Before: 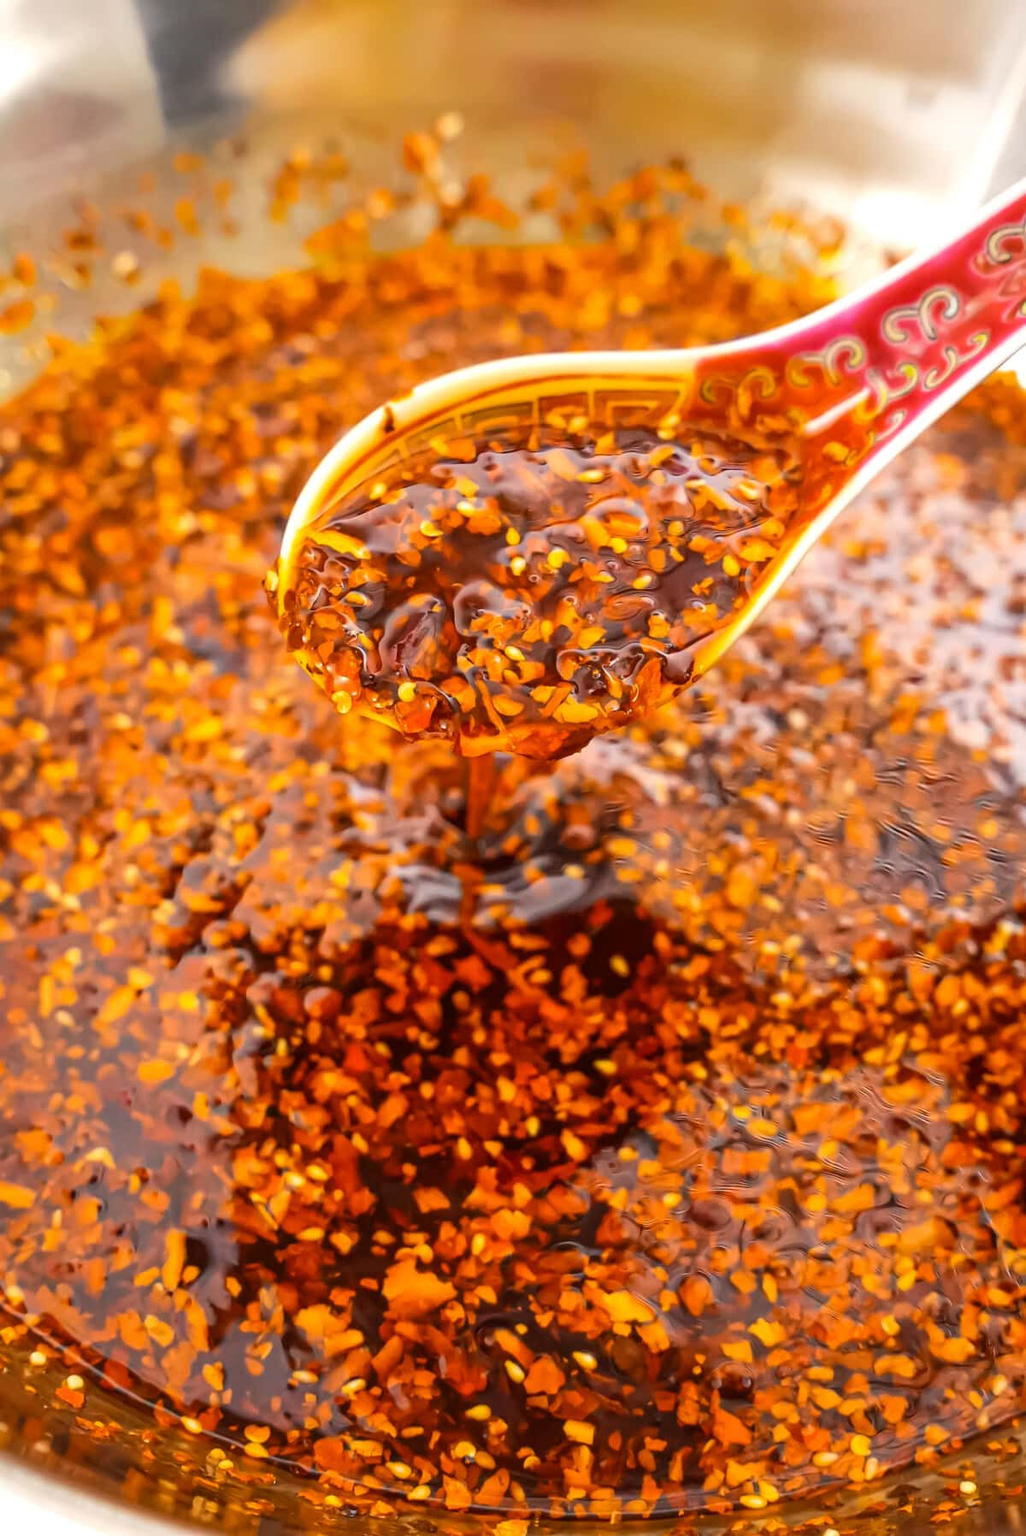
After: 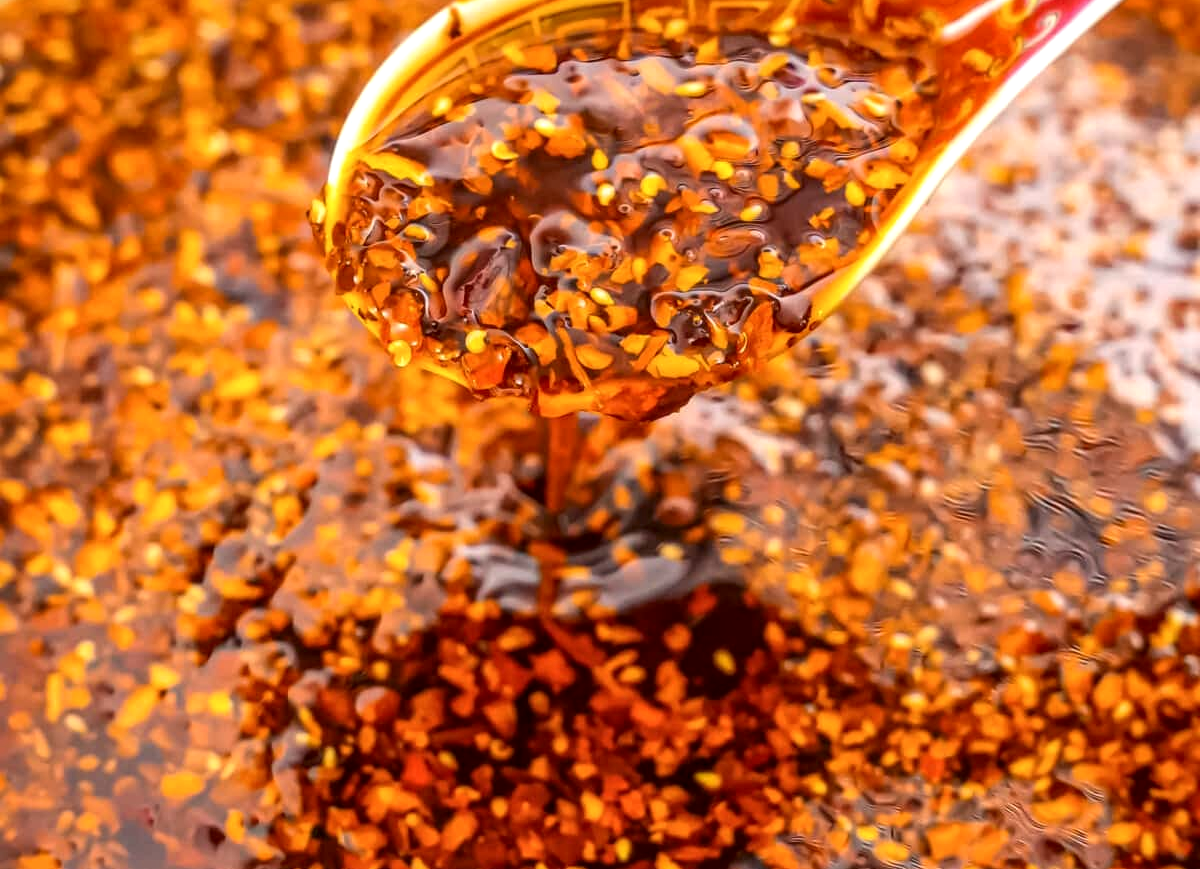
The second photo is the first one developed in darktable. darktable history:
crop and rotate: top 26.056%, bottom 25.543%
local contrast: detail 130%
